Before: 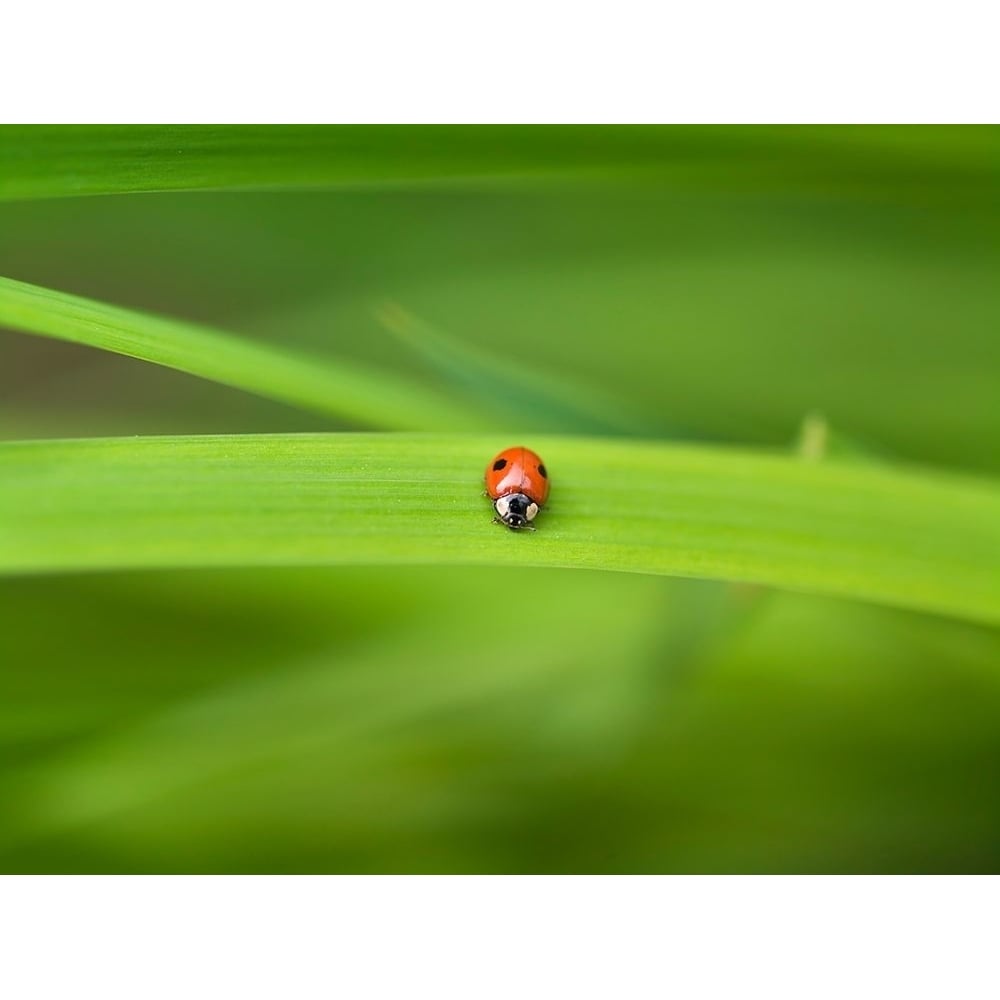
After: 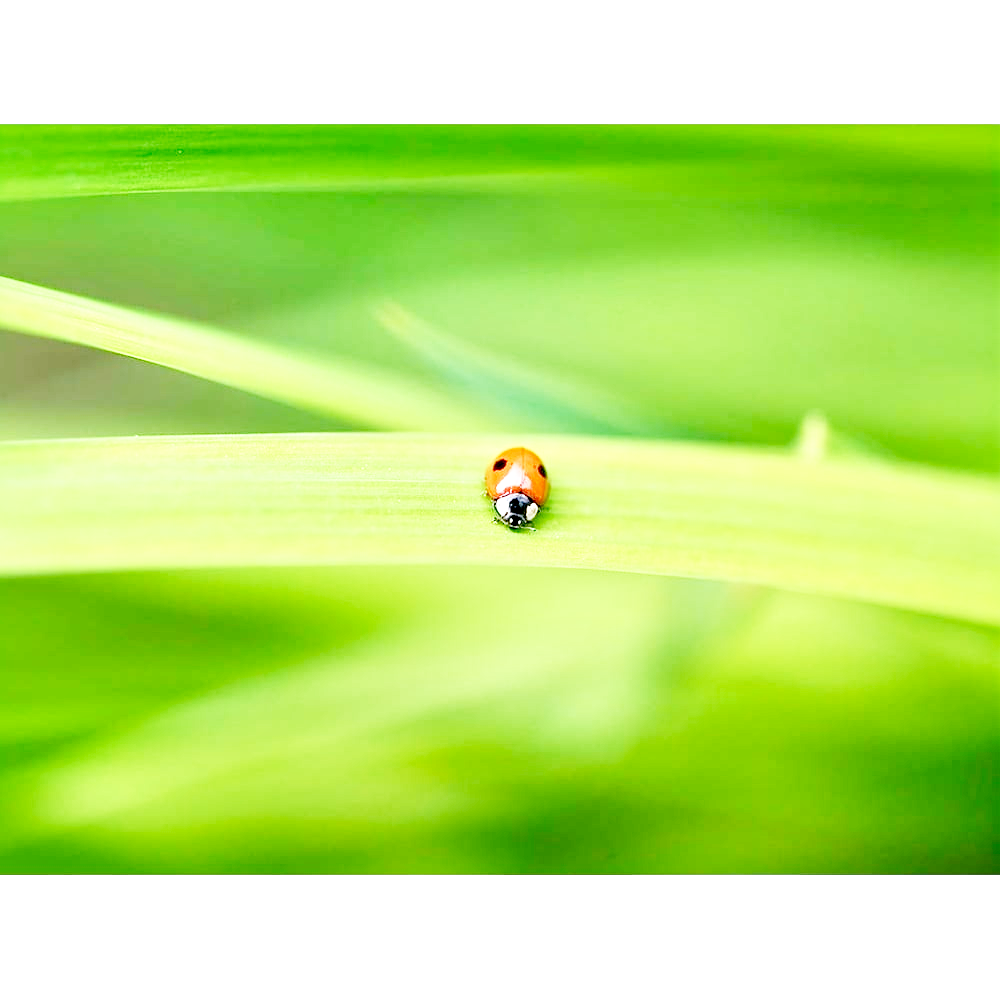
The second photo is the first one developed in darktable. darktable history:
base curve: curves: ch0 [(0, 0) (0.007, 0.004) (0.027, 0.03) (0.046, 0.07) (0.207, 0.54) (0.442, 0.872) (0.673, 0.972) (1, 1)], fusion 1, preserve colors none
color calibration: x 0.37, y 0.382, temperature 4317.44 K
local contrast: mode bilateral grid, contrast 20, coarseness 50, detail 138%, midtone range 0.2
